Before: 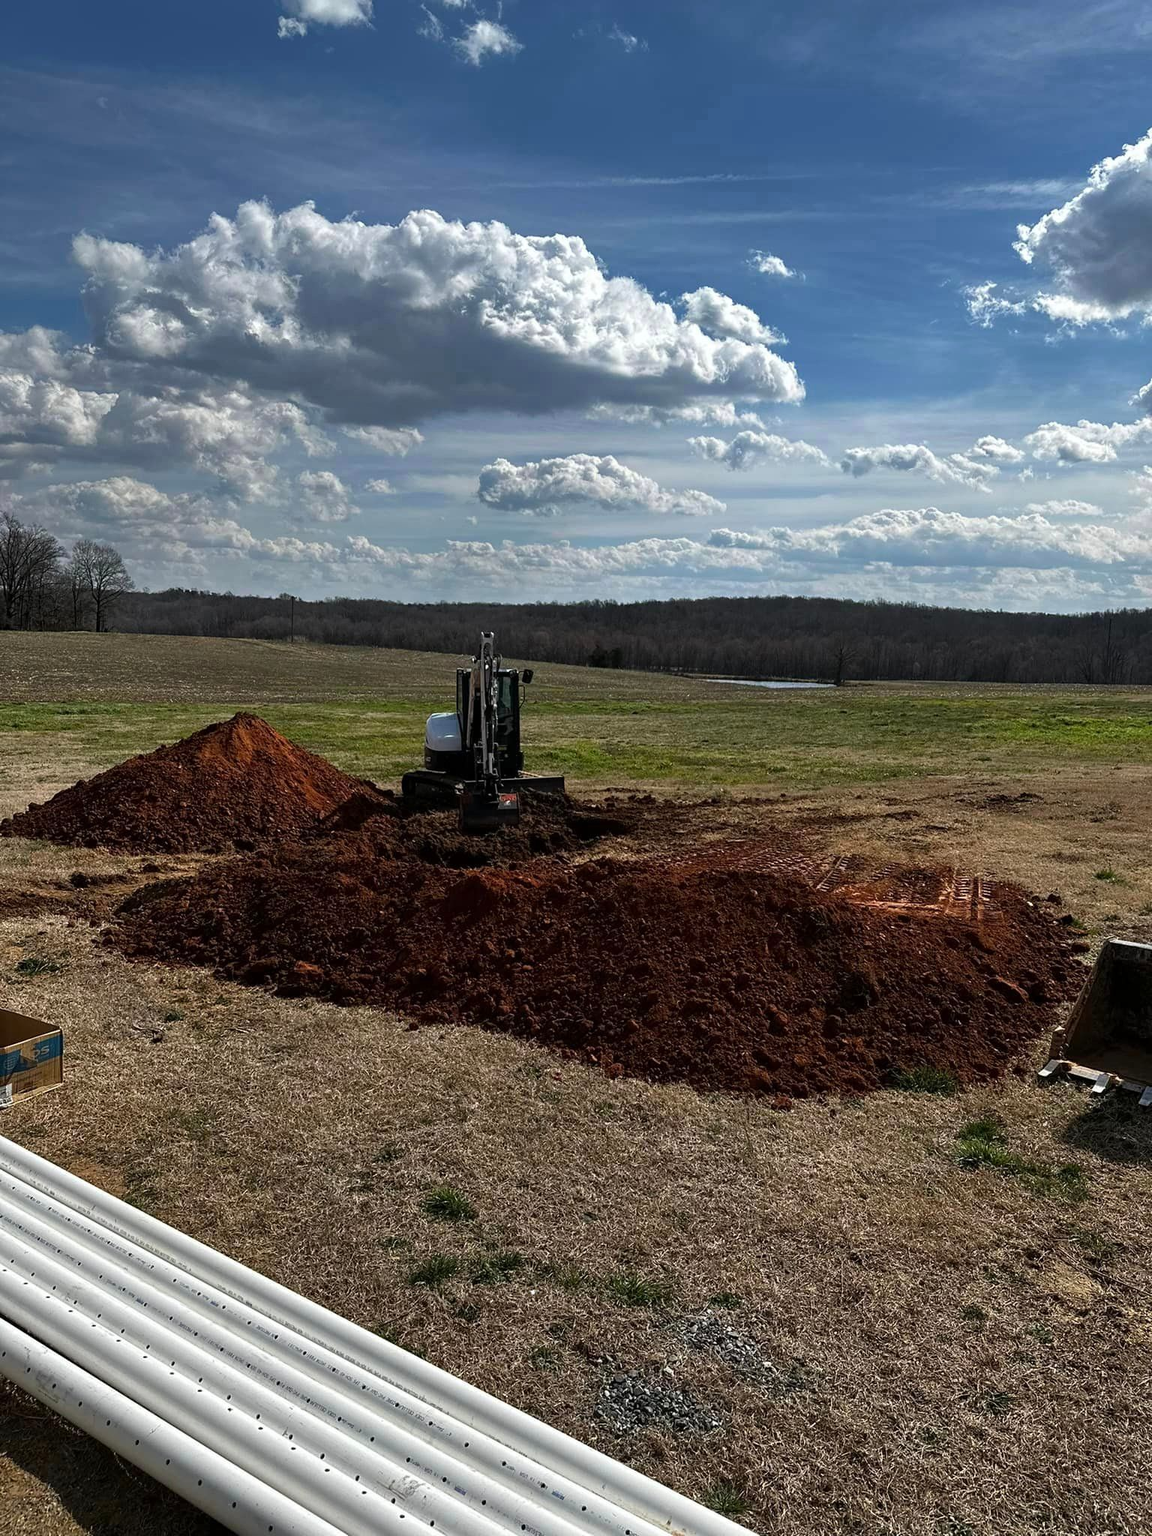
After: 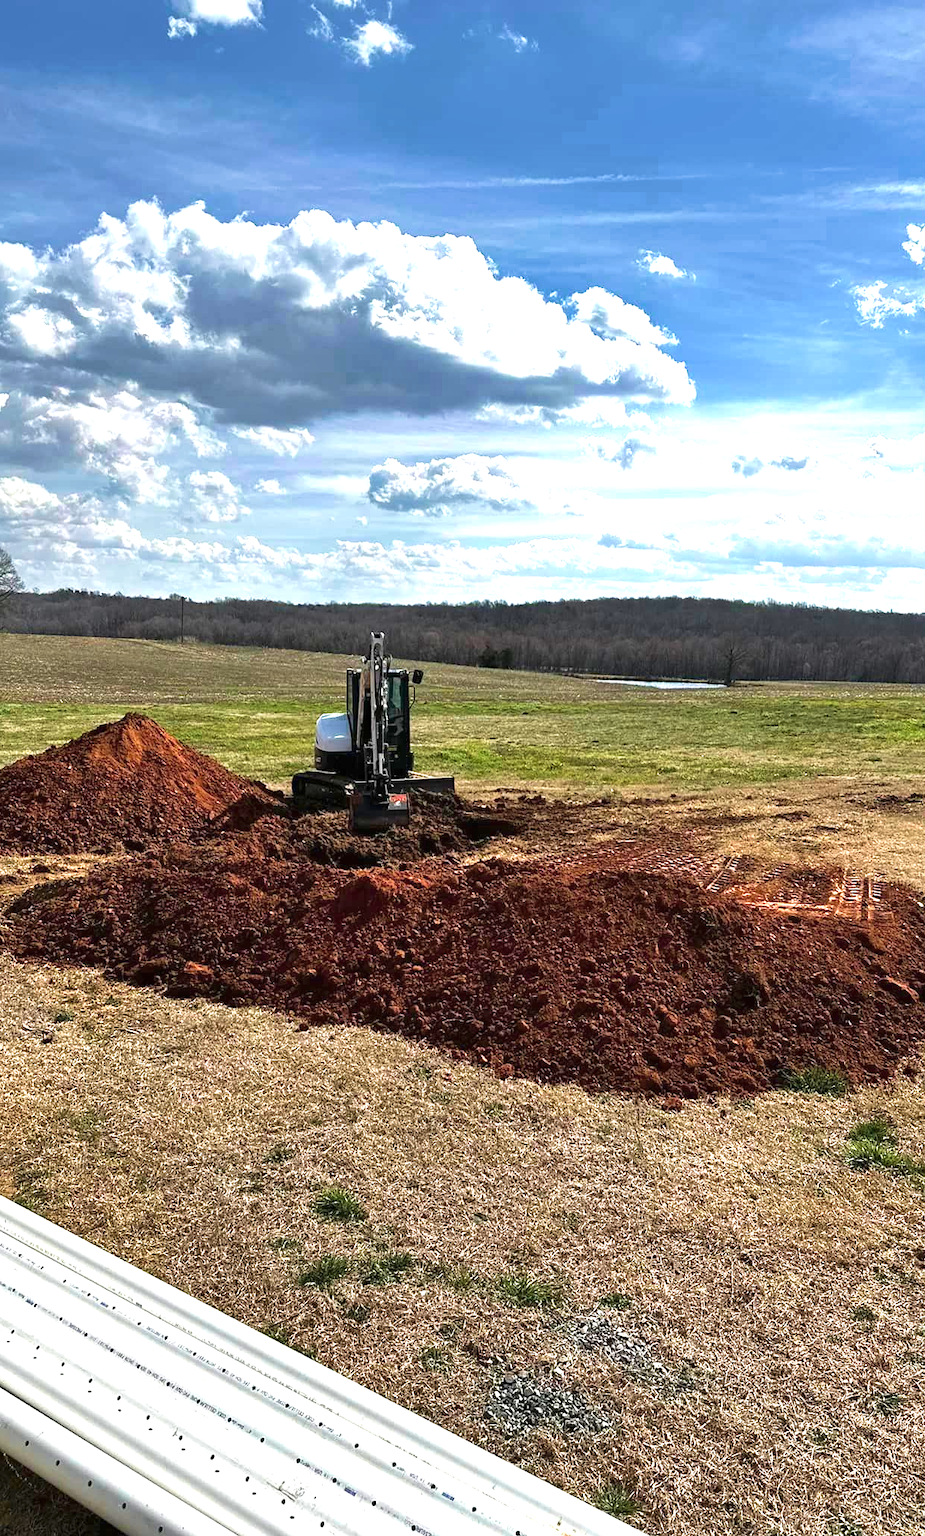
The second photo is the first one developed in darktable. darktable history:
crop and rotate: left 9.593%, right 10.119%
exposure: black level correction 0, exposure 1.447 EV, compensate highlight preservation false
shadows and highlights: shadows 52.12, highlights -28.35, highlights color adjustment 78.54%, soften with gaussian
velvia: on, module defaults
